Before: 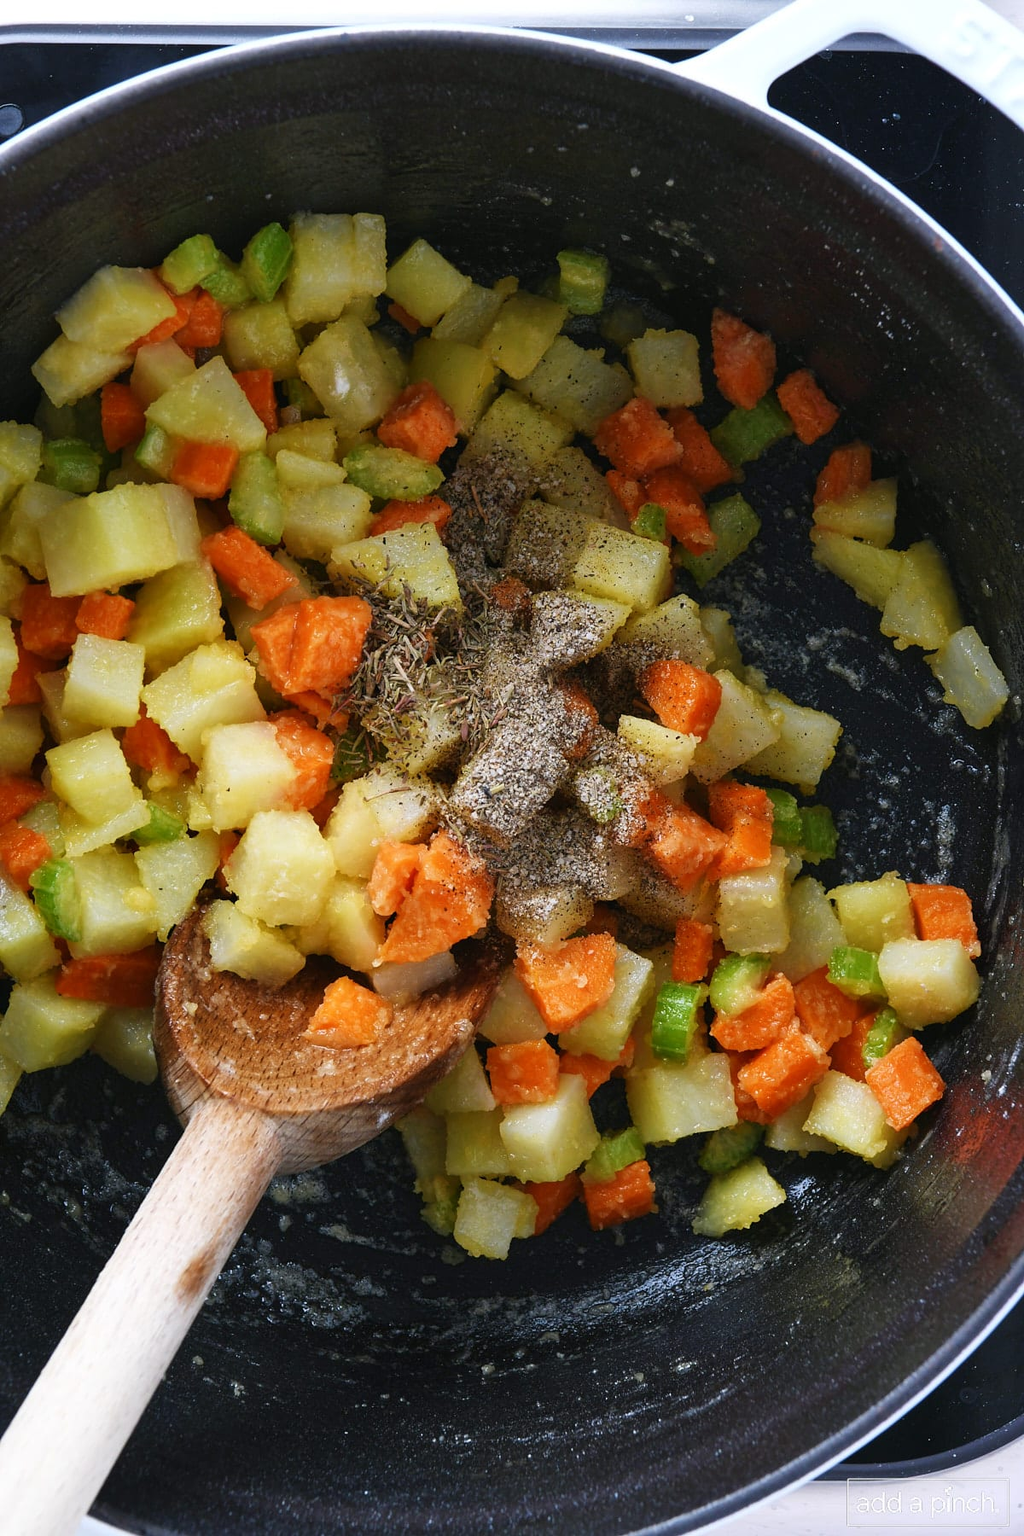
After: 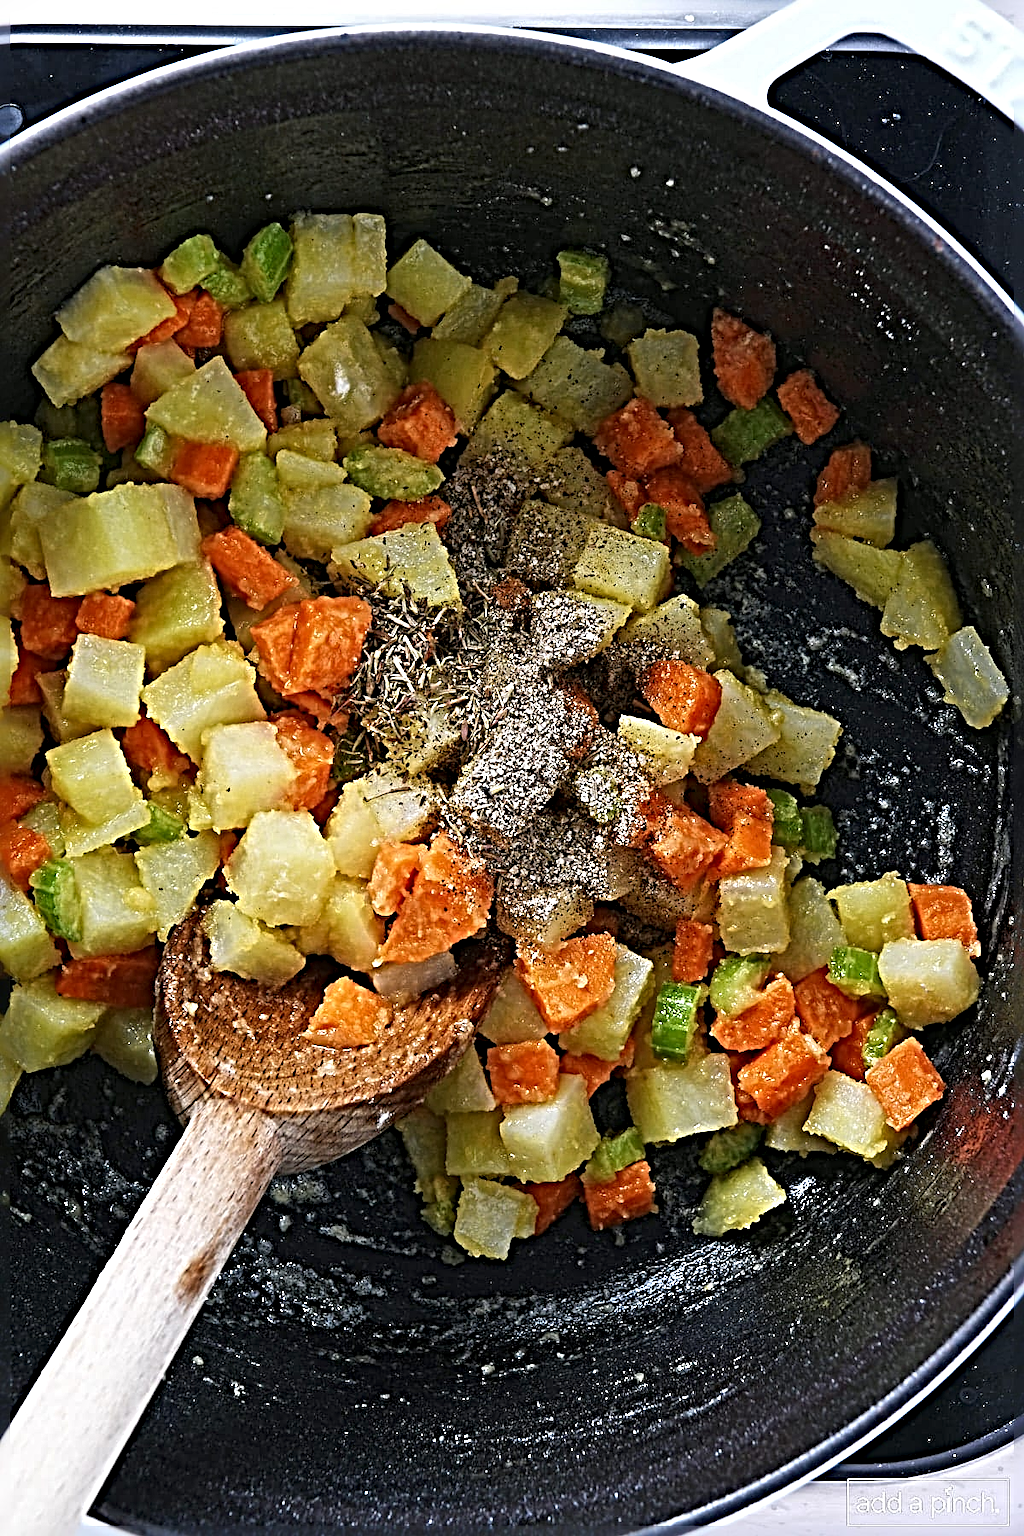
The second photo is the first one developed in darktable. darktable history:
sharpen: radius 6.3, amount 1.8, threshold 0
vignetting: fall-off start 116.67%, fall-off radius 59.26%, brightness -0.31, saturation -0.056
